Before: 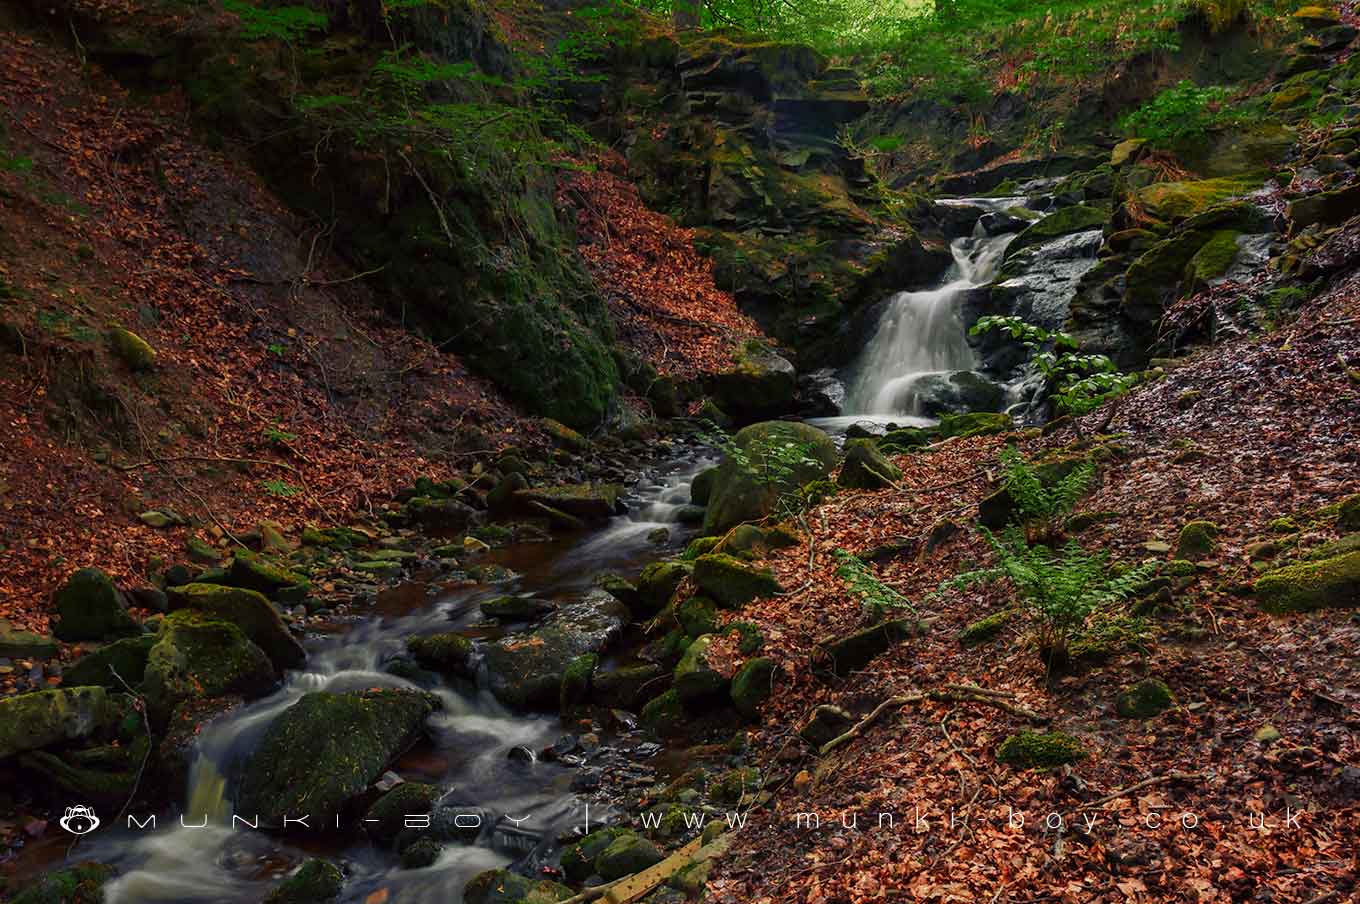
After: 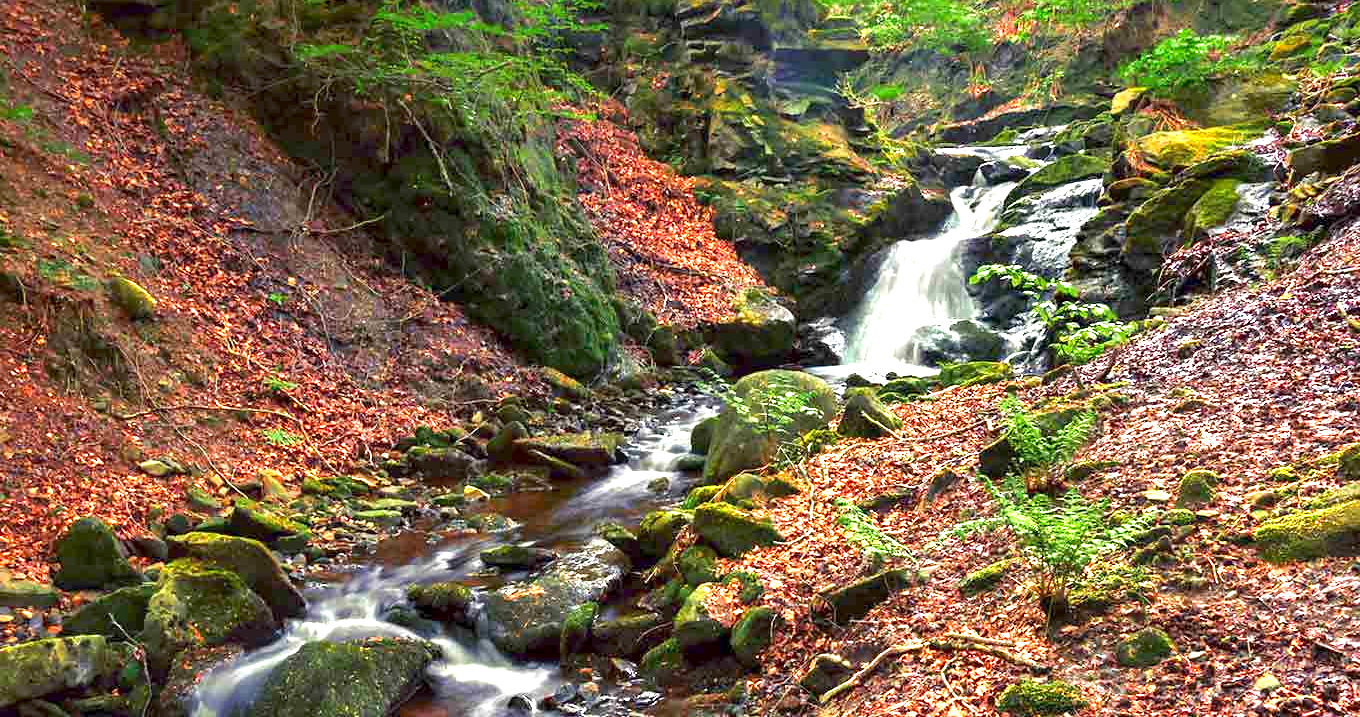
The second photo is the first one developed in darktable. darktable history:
crop and rotate: top 5.657%, bottom 14.994%
exposure: black level correction 0.001, exposure 2.573 EV, compensate highlight preservation false
